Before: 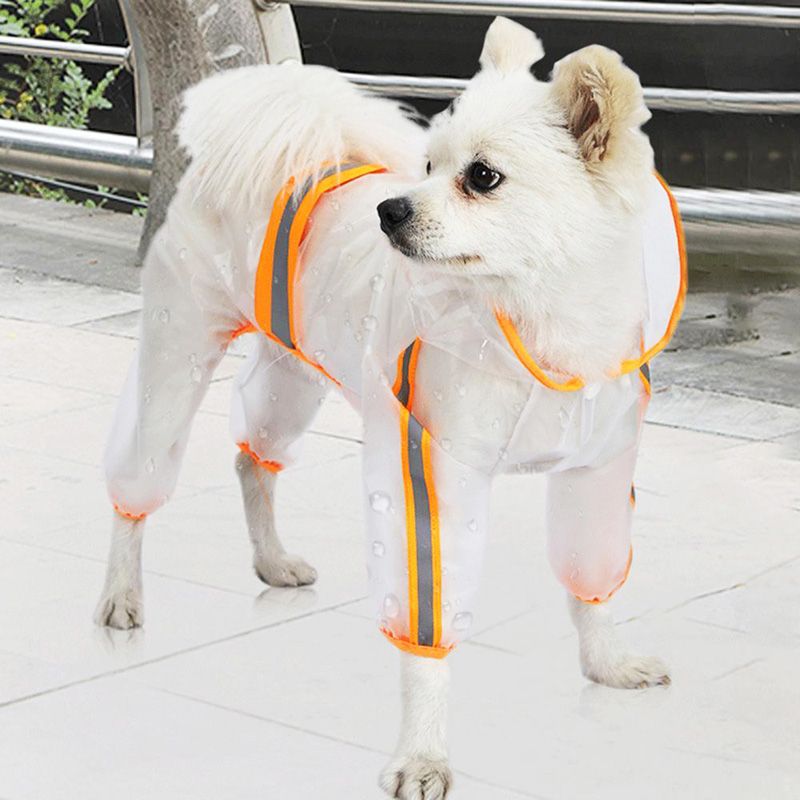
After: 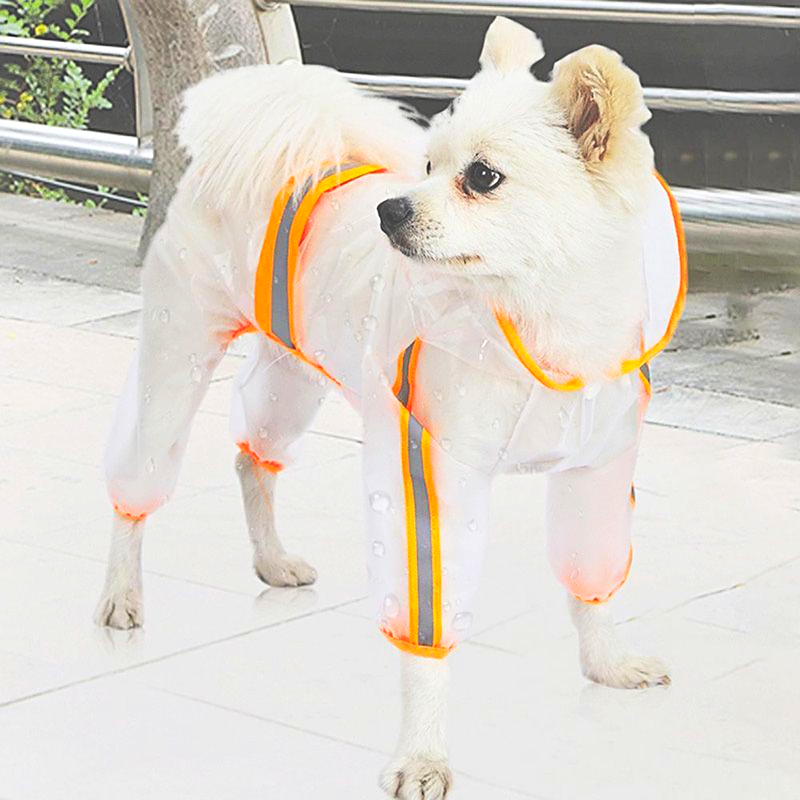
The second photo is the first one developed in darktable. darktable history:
sharpen: on, module defaults
exposure: black level correction -0.028, compensate highlight preservation false
contrast brightness saturation: contrast 0.068, brightness 0.179, saturation 0.398
